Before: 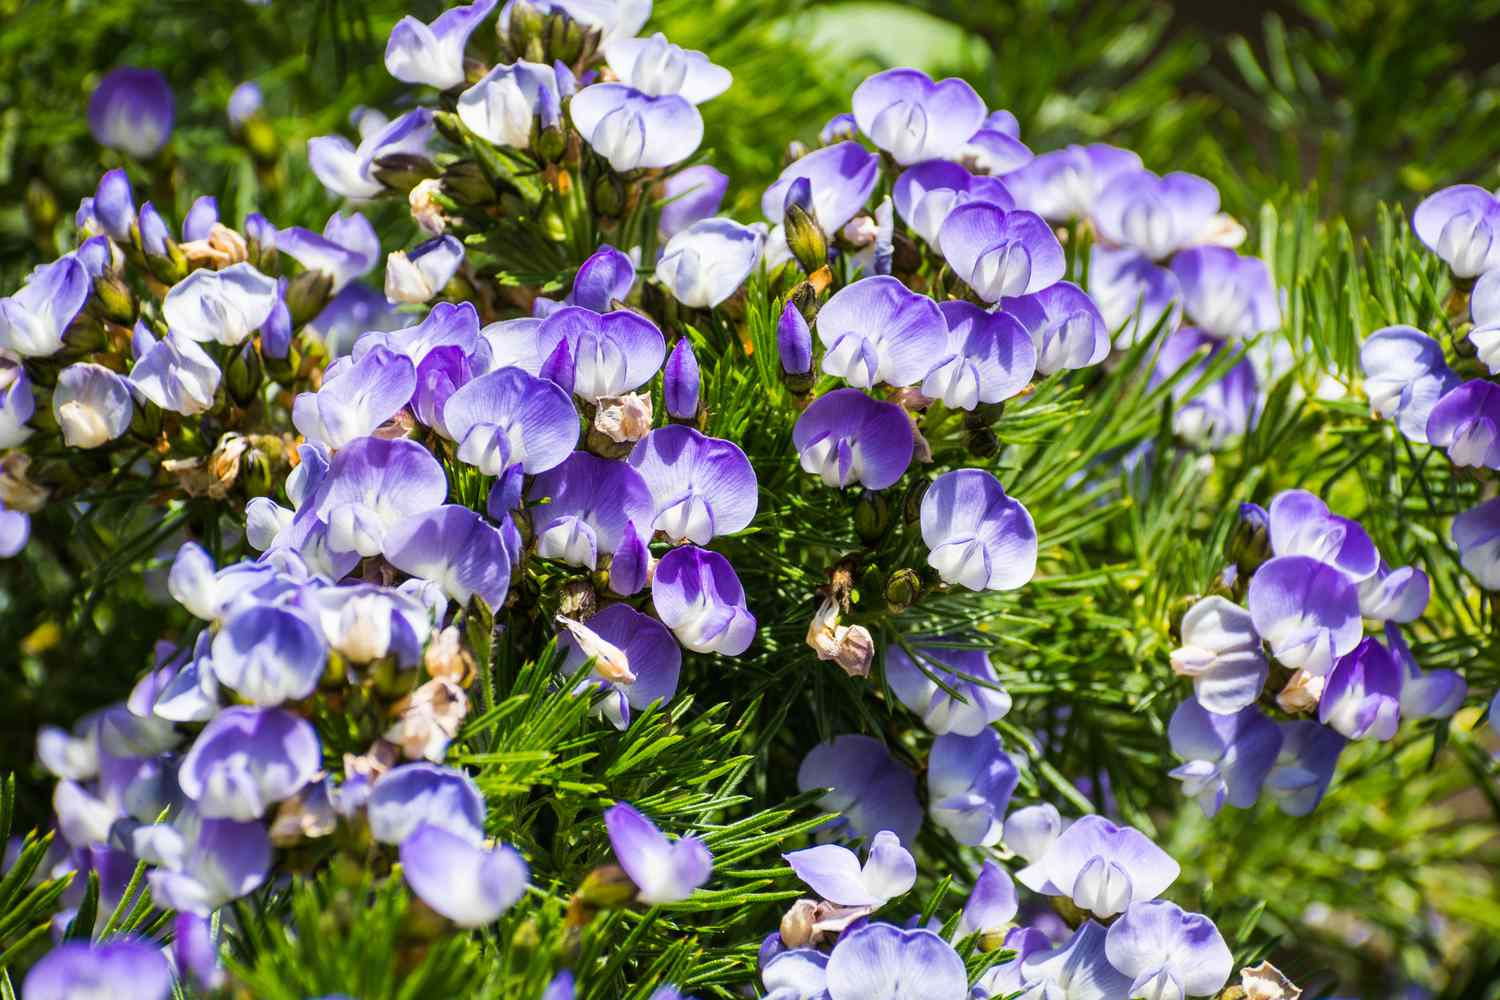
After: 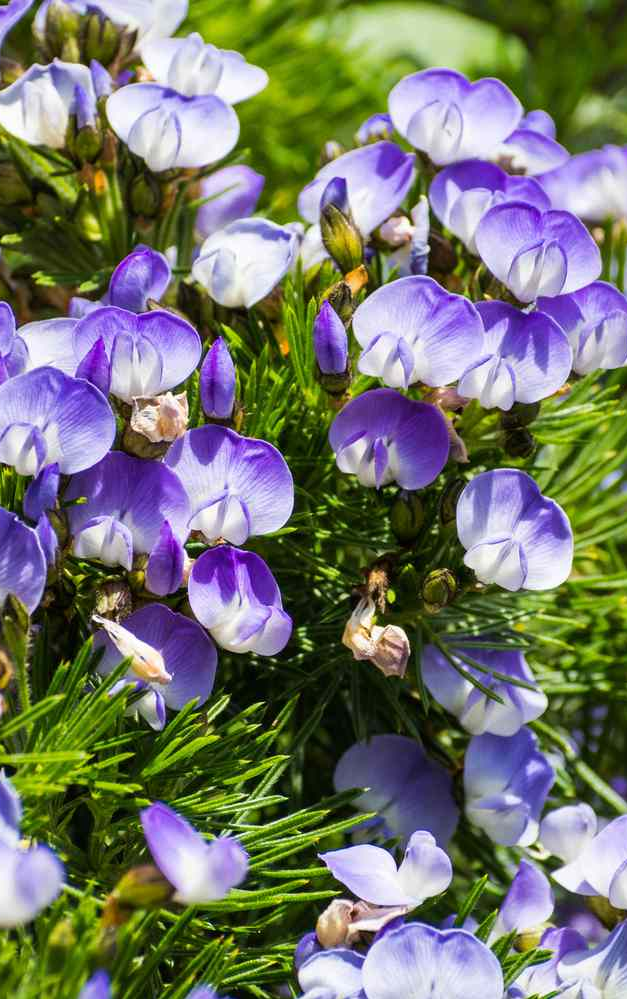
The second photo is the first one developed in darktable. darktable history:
crop: left 30.965%, right 27.197%
